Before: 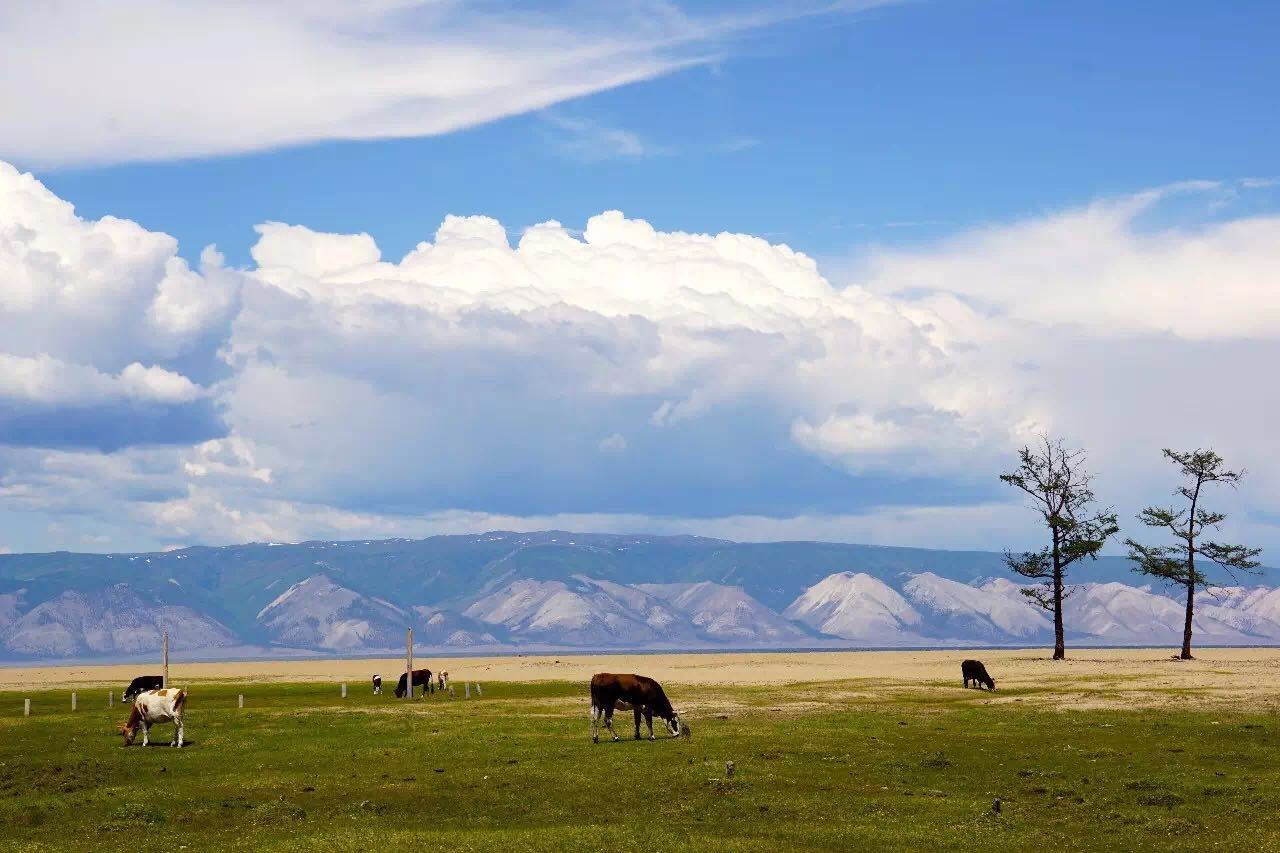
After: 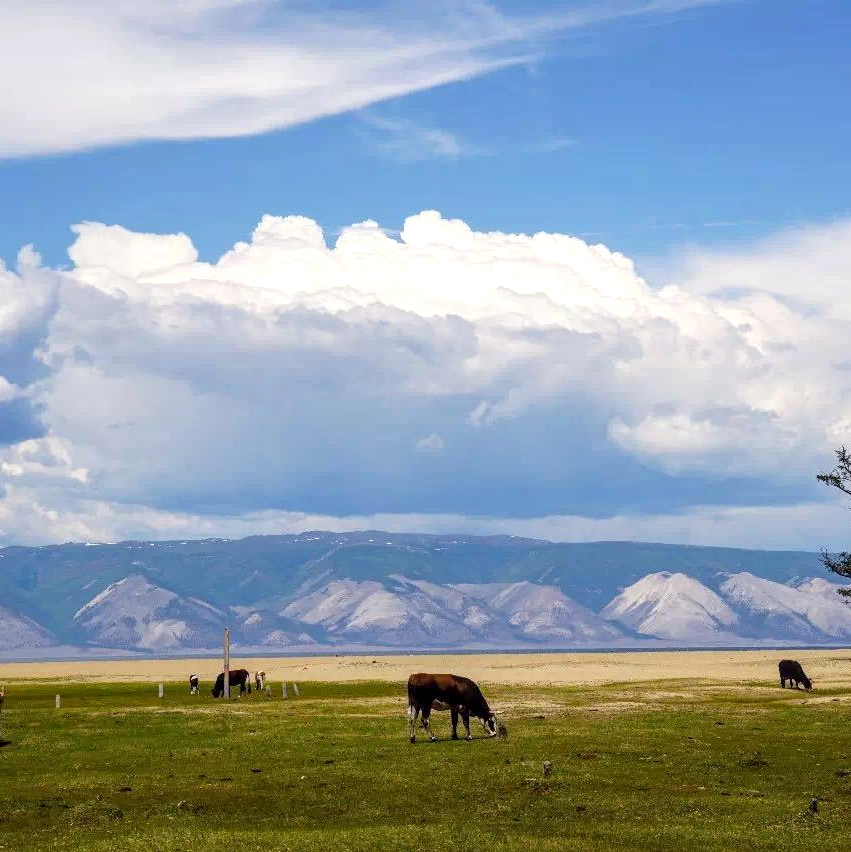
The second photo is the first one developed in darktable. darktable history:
local contrast: on, module defaults
crop and rotate: left 14.3%, right 19.207%
tone equalizer: smoothing diameter 24.98%, edges refinement/feathering 10.64, preserve details guided filter
